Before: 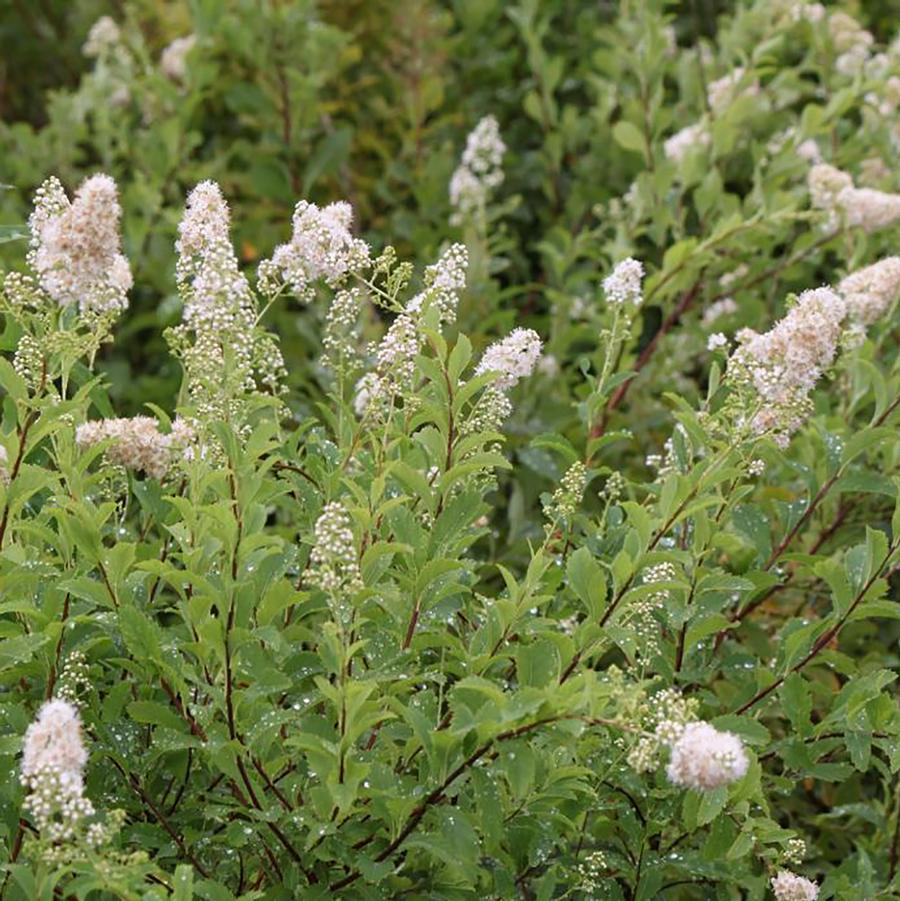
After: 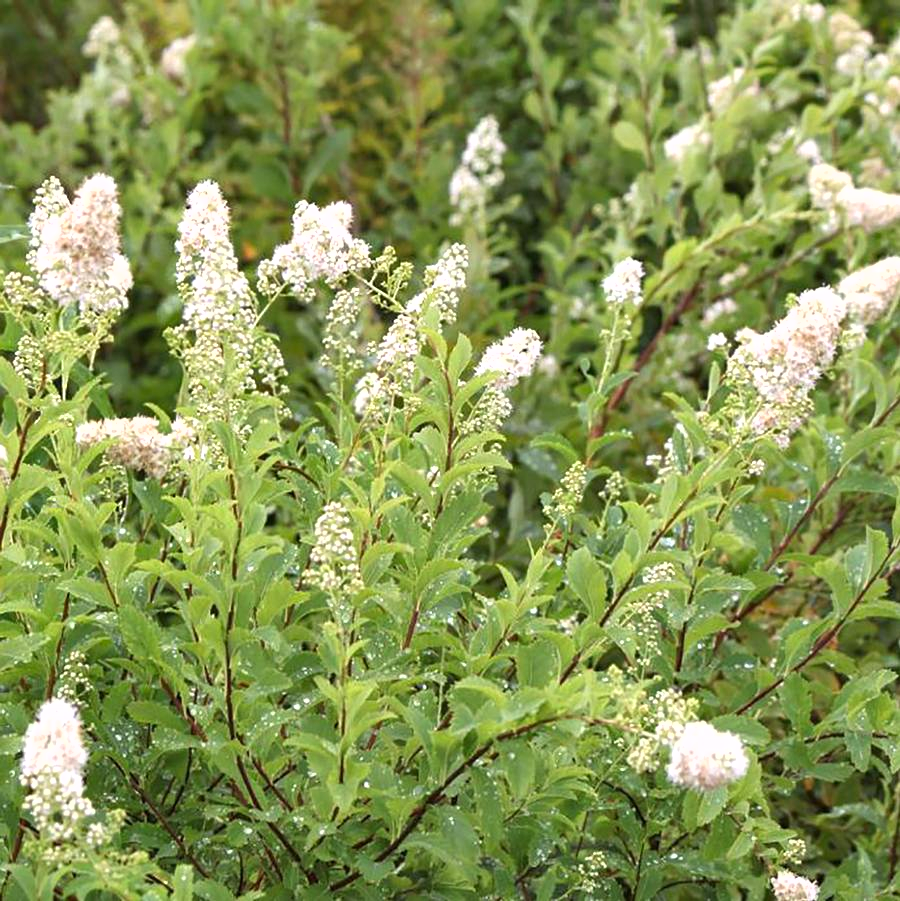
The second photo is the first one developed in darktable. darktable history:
shadows and highlights: low approximation 0.01, soften with gaussian
exposure: exposure 0.766 EV, compensate highlight preservation false
